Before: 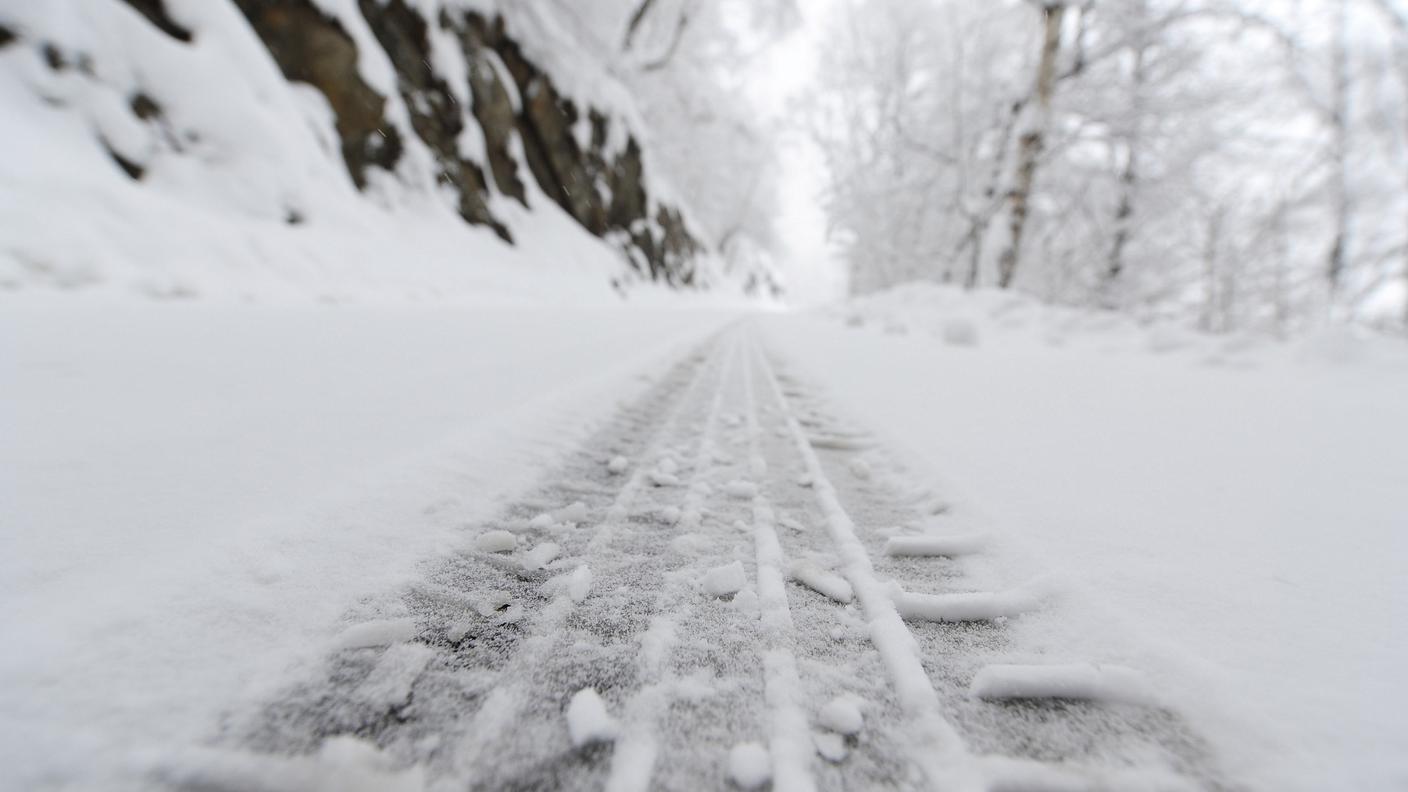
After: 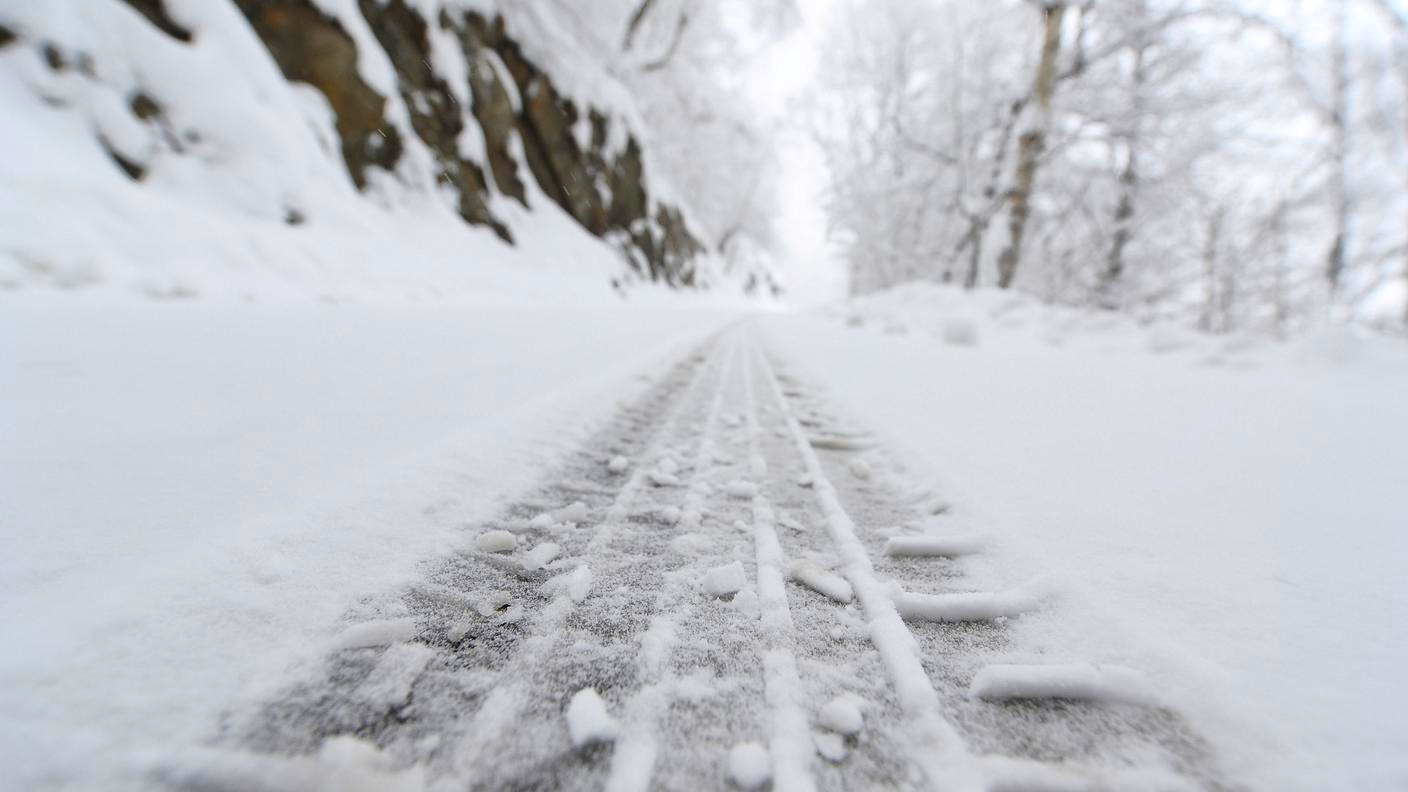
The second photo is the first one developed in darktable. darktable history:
contrast brightness saturation: contrast 0.23, brightness 0.096, saturation 0.29
exposure: compensate exposure bias true, compensate highlight preservation false
shadows and highlights: on, module defaults
